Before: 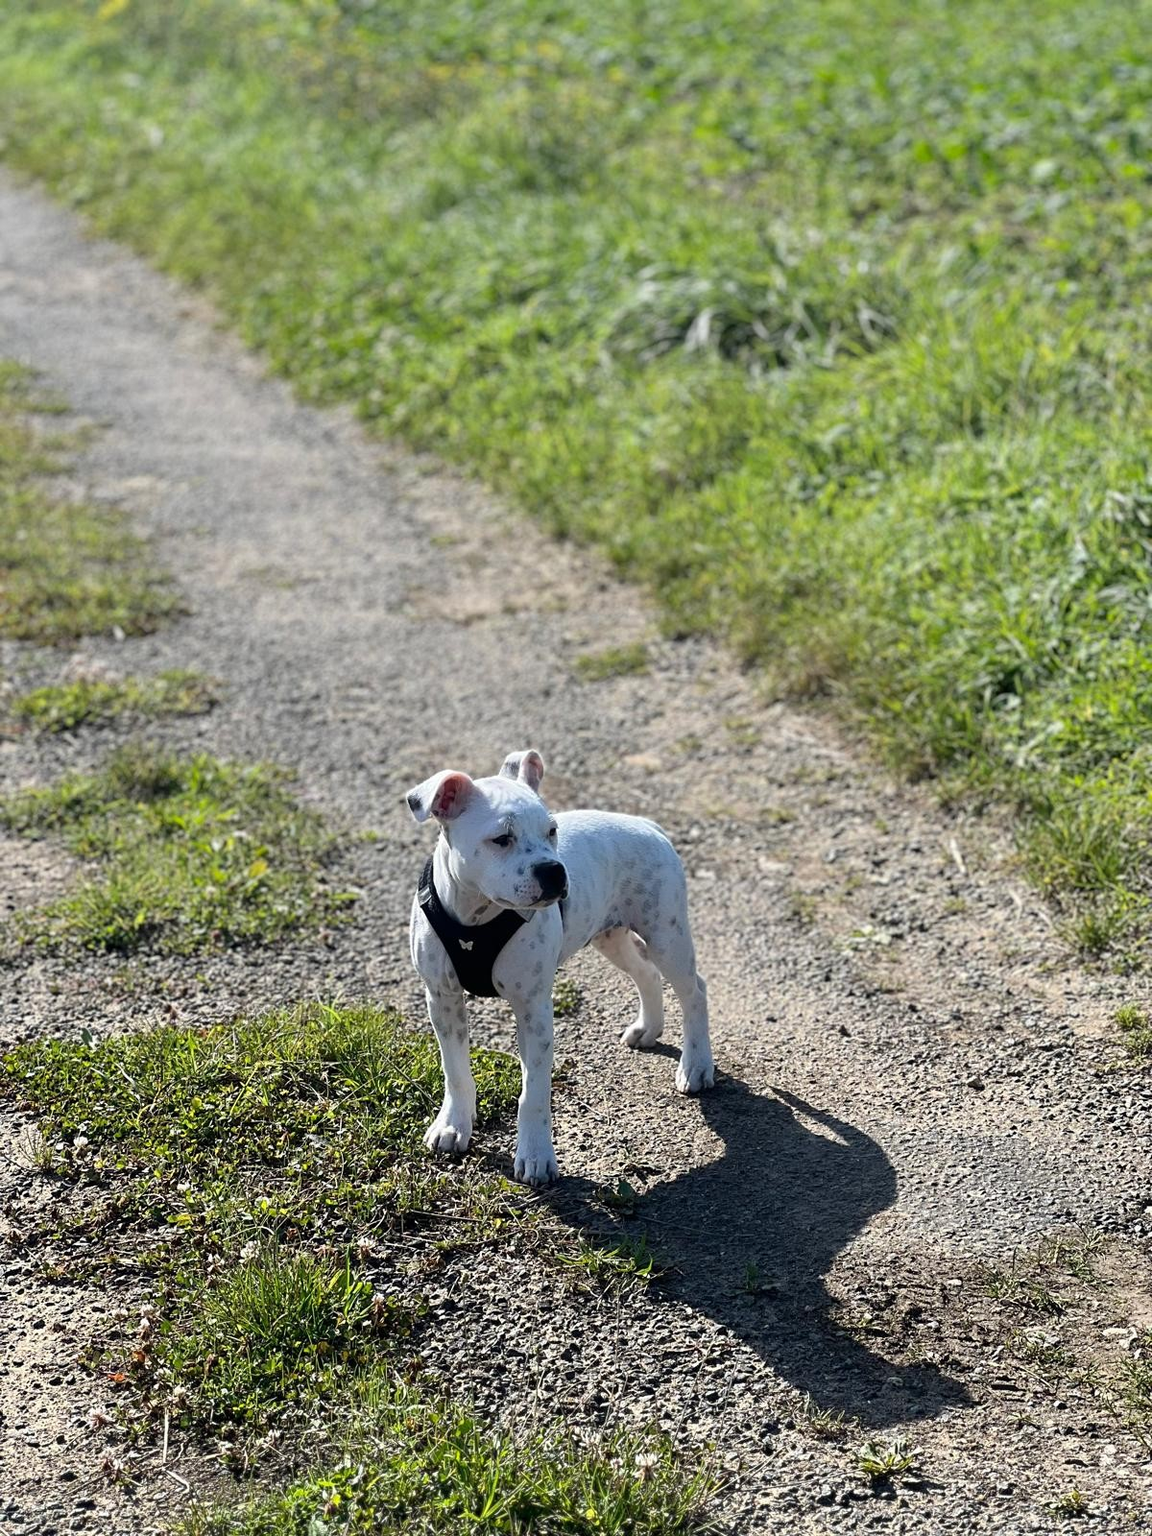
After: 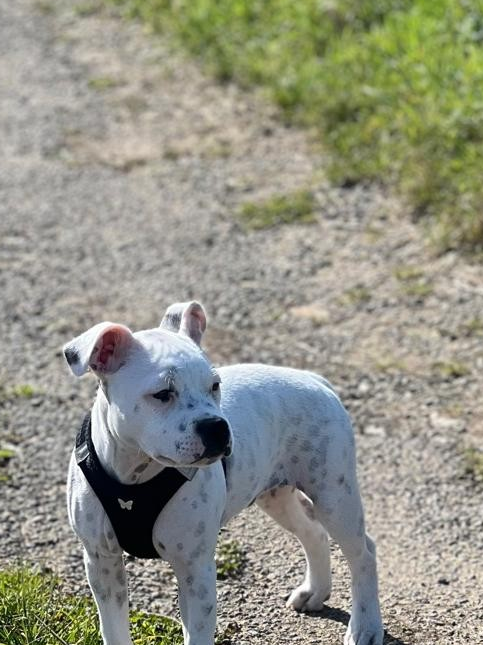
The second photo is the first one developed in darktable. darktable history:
crop: left 30.045%, top 30.055%, right 29.64%, bottom 29.627%
